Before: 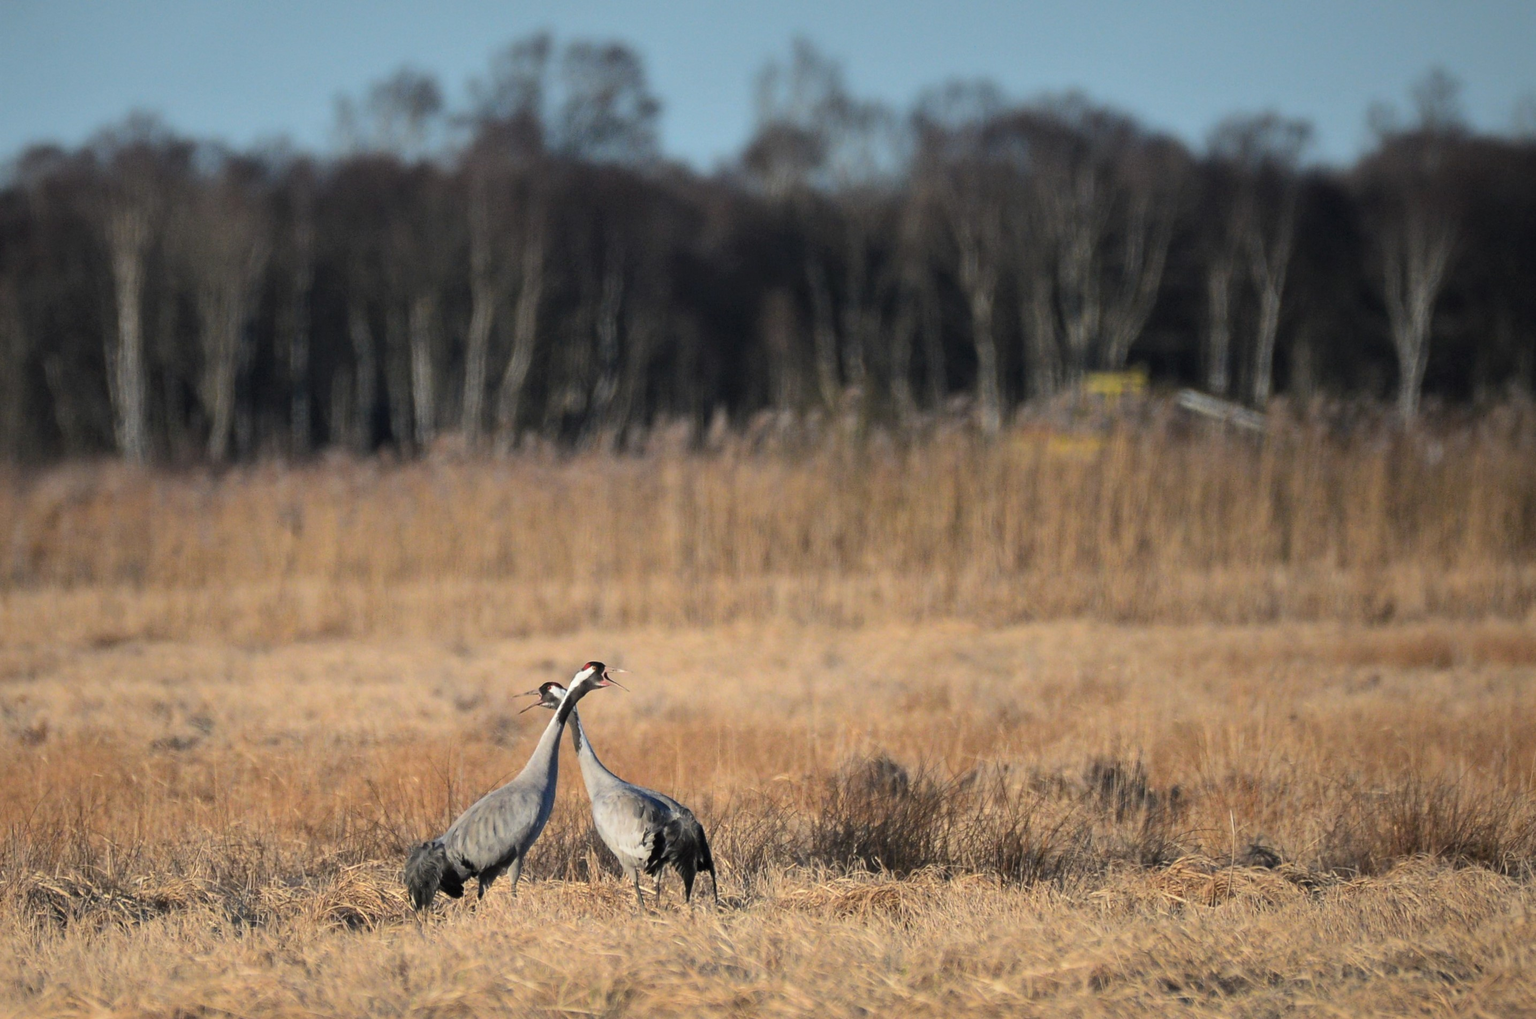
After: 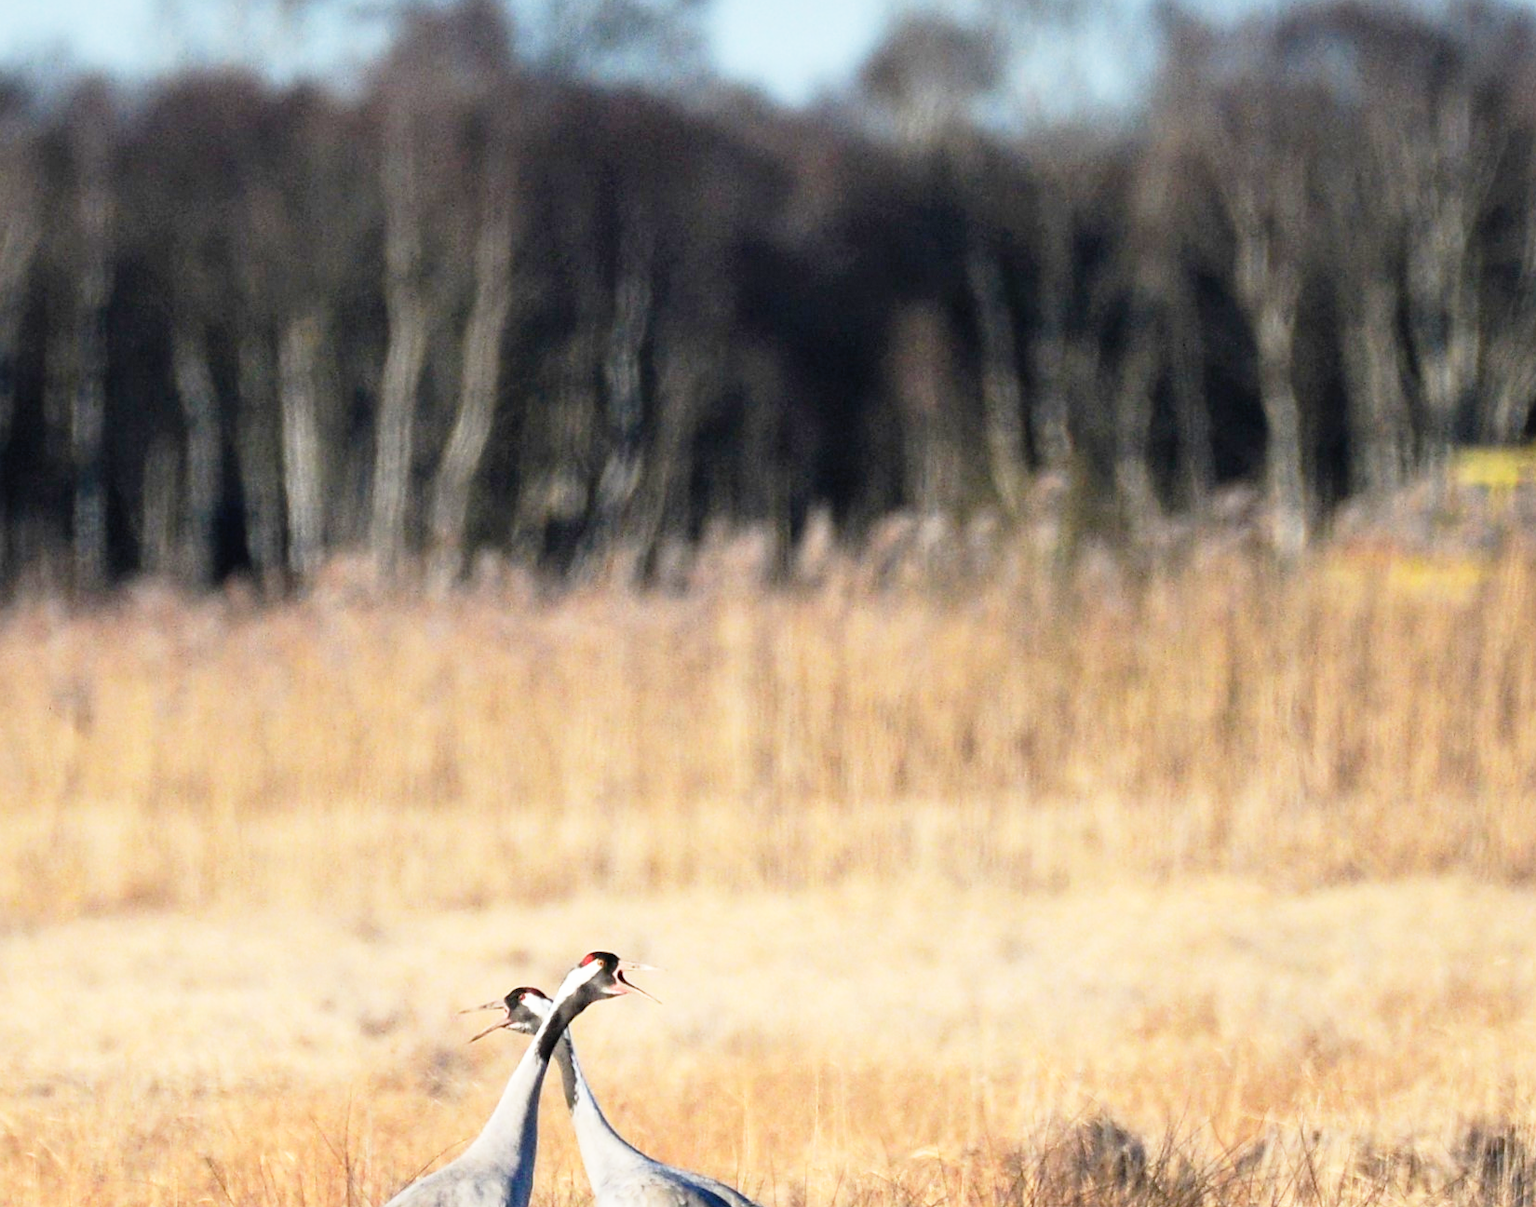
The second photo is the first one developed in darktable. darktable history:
crop: left 16.221%, top 11.267%, right 26.268%, bottom 20.582%
base curve: curves: ch0 [(0, 0) (0.012, 0.01) (0.073, 0.168) (0.31, 0.711) (0.645, 0.957) (1, 1)], preserve colors none
